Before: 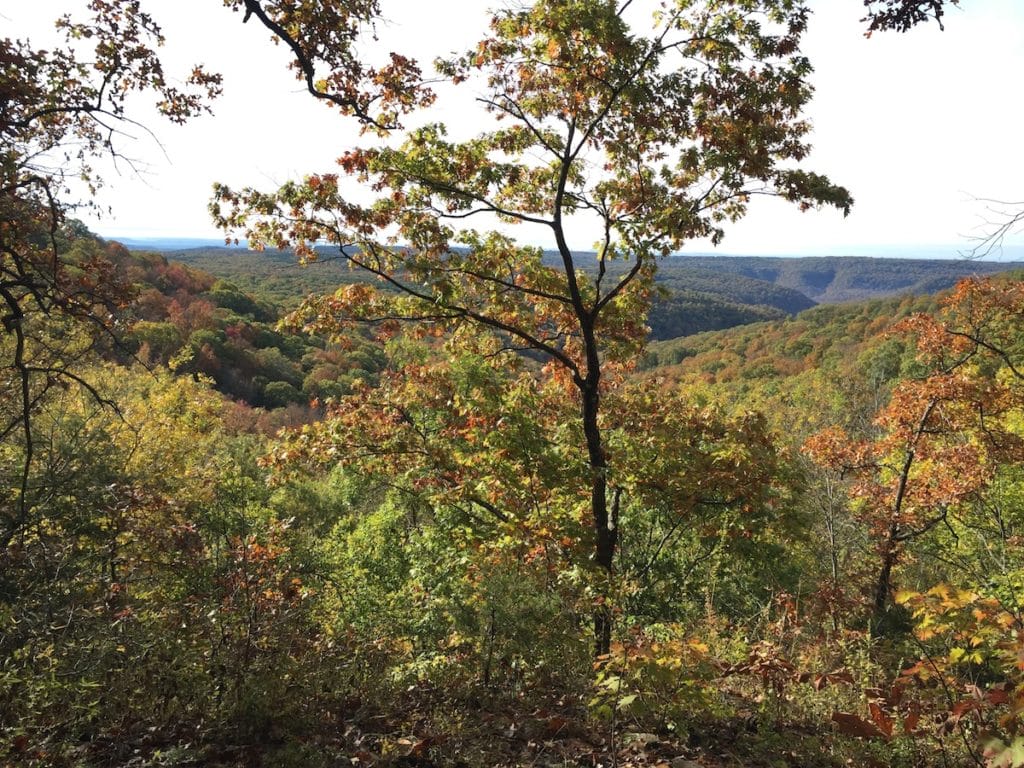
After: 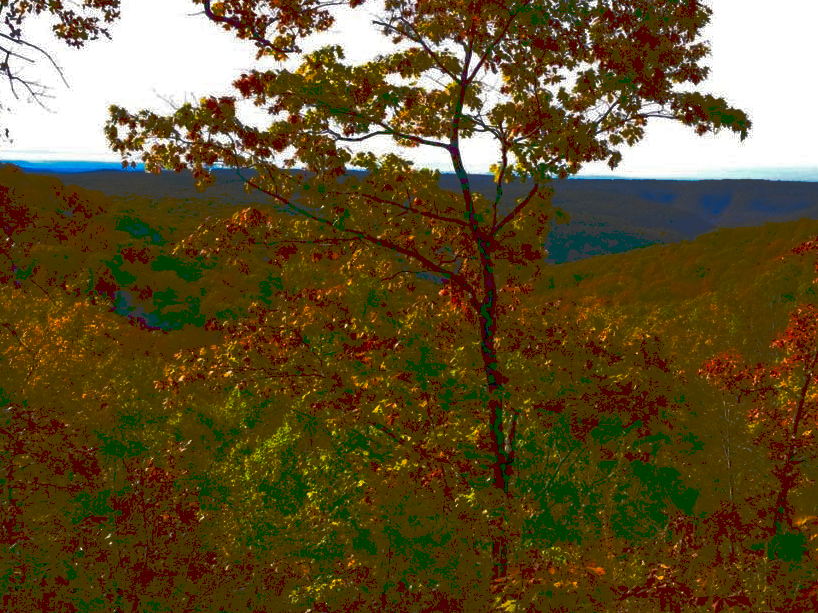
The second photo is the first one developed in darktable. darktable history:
crop and rotate: left 10.071%, top 10.071%, right 10.02%, bottom 10.02%
tone curve: curves: ch0 [(0, 0) (0.003, 0.183) (0.011, 0.183) (0.025, 0.184) (0.044, 0.188) (0.069, 0.197) (0.1, 0.204) (0.136, 0.212) (0.177, 0.226) (0.224, 0.24) (0.277, 0.273) (0.335, 0.322) (0.399, 0.388) (0.468, 0.468) (0.543, 0.579) (0.623, 0.686) (0.709, 0.792) (0.801, 0.877) (0.898, 0.939) (1, 1)], preserve colors none
shadows and highlights: shadows 40, highlights -60
color zones: curves: ch1 [(0, 0.455) (0.063, 0.455) (0.286, 0.495) (0.429, 0.5) (0.571, 0.5) (0.714, 0.5) (0.857, 0.5) (1, 0.455)]; ch2 [(0, 0.532) (0.063, 0.521) (0.233, 0.447) (0.429, 0.489) (0.571, 0.5) (0.714, 0.5) (0.857, 0.5) (1, 0.532)]
contrast brightness saturation: brightness -1, saturation 1
